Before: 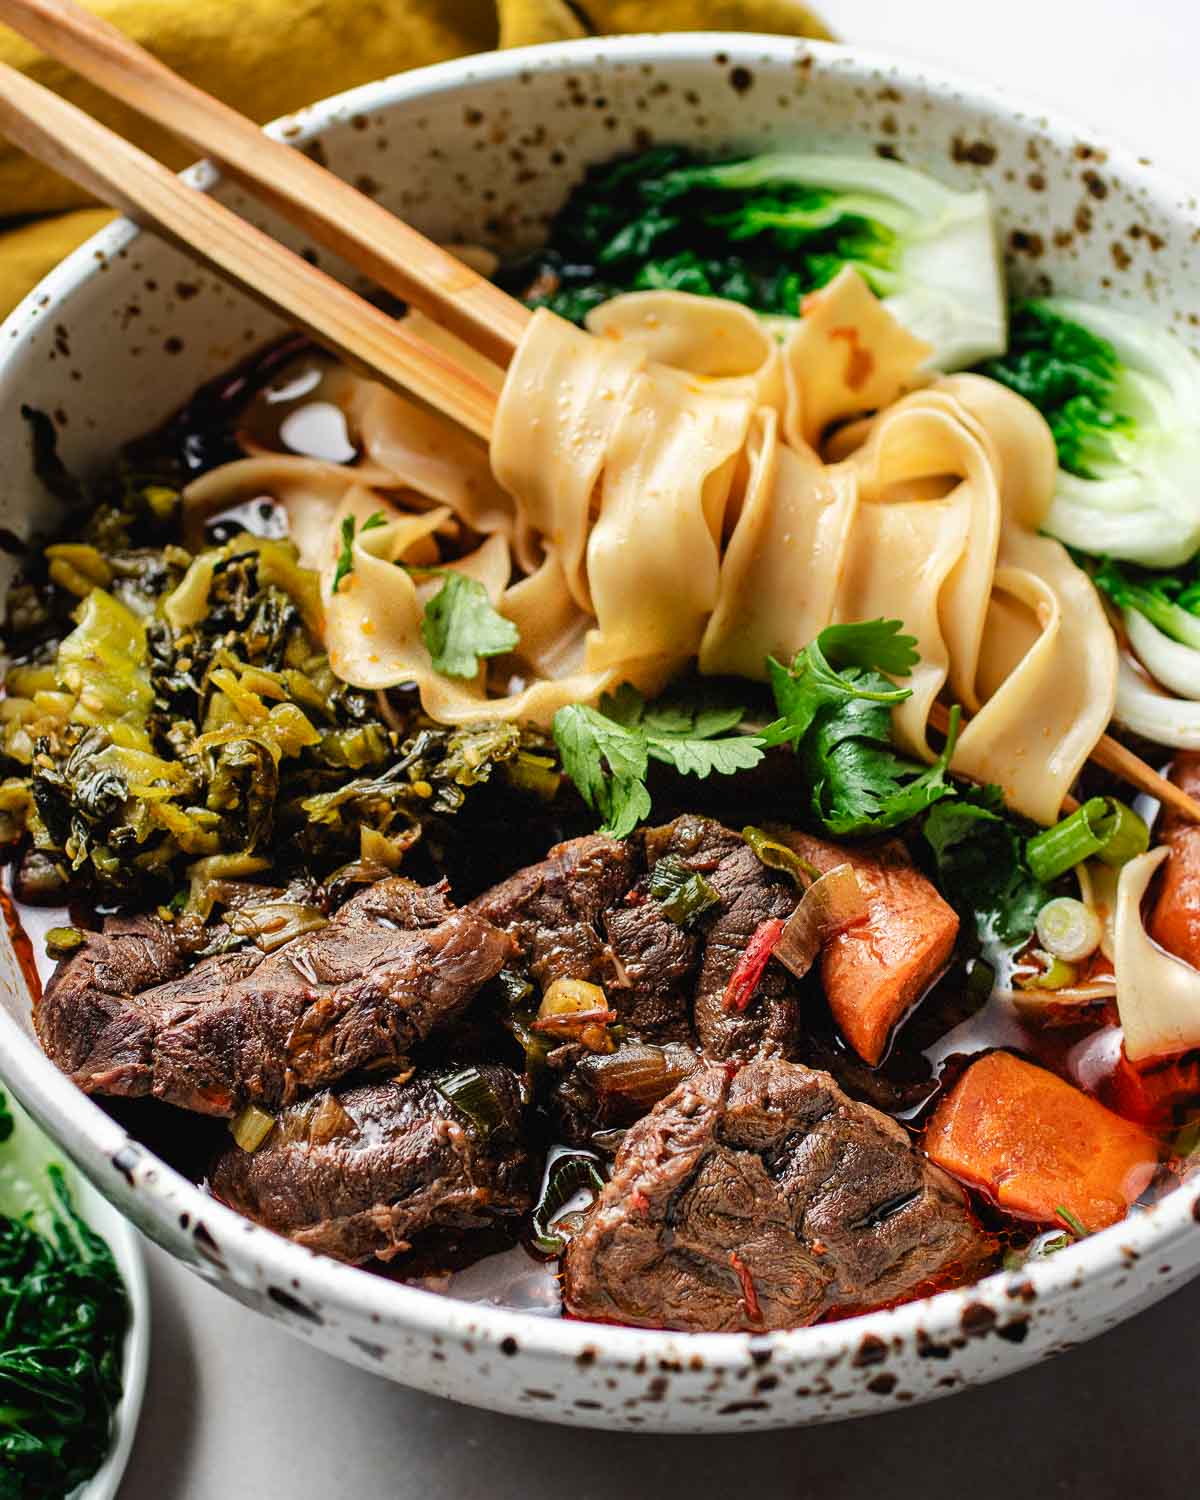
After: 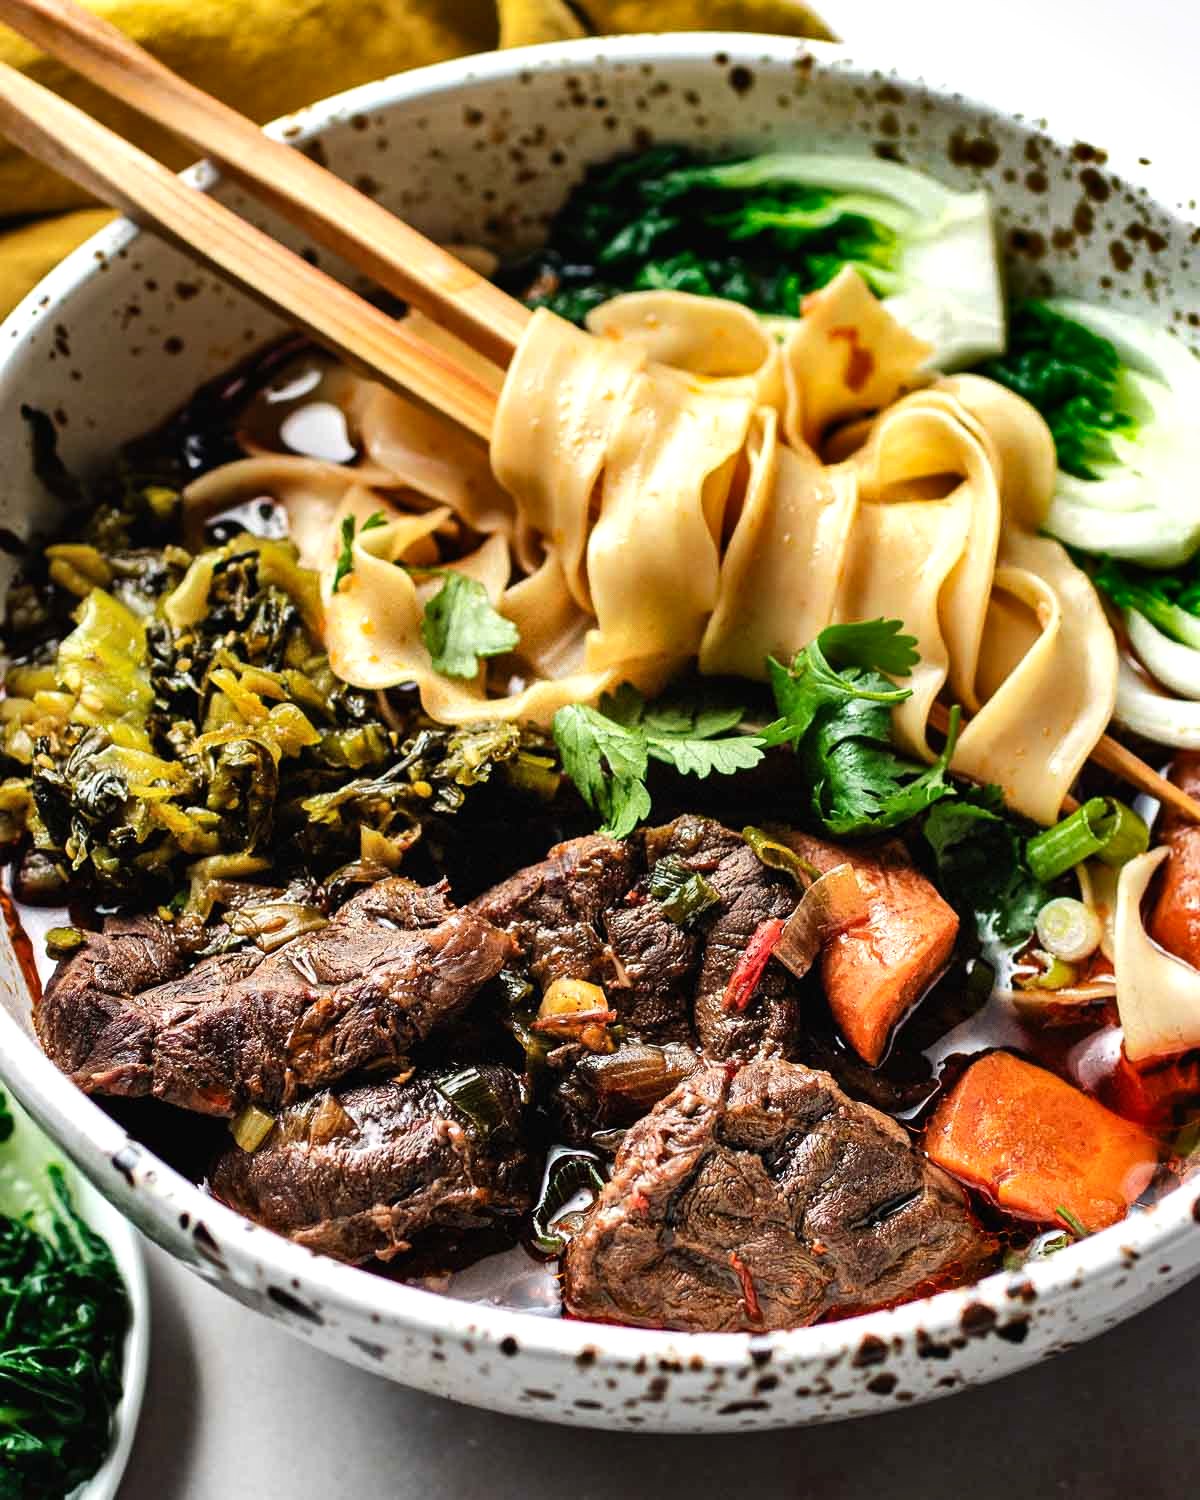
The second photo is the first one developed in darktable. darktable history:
tone equalizer: -8 EV -0.409 EV, -7 EV -0.413 EV, -6 EV -0.299 EV, -5 EV -0.211 EV, -3 EV 0.205 EV, -2 EV 0.36 EV, -1 EV 0.397 EV, +0 EV 0.401 EV, edges refinement/feathering 500, mask exposure compensation -1.57 EV, preserve details no
shadows and highlights: radius 102.67, shadows 50.36, highlights -65.34, soften with gaussian
